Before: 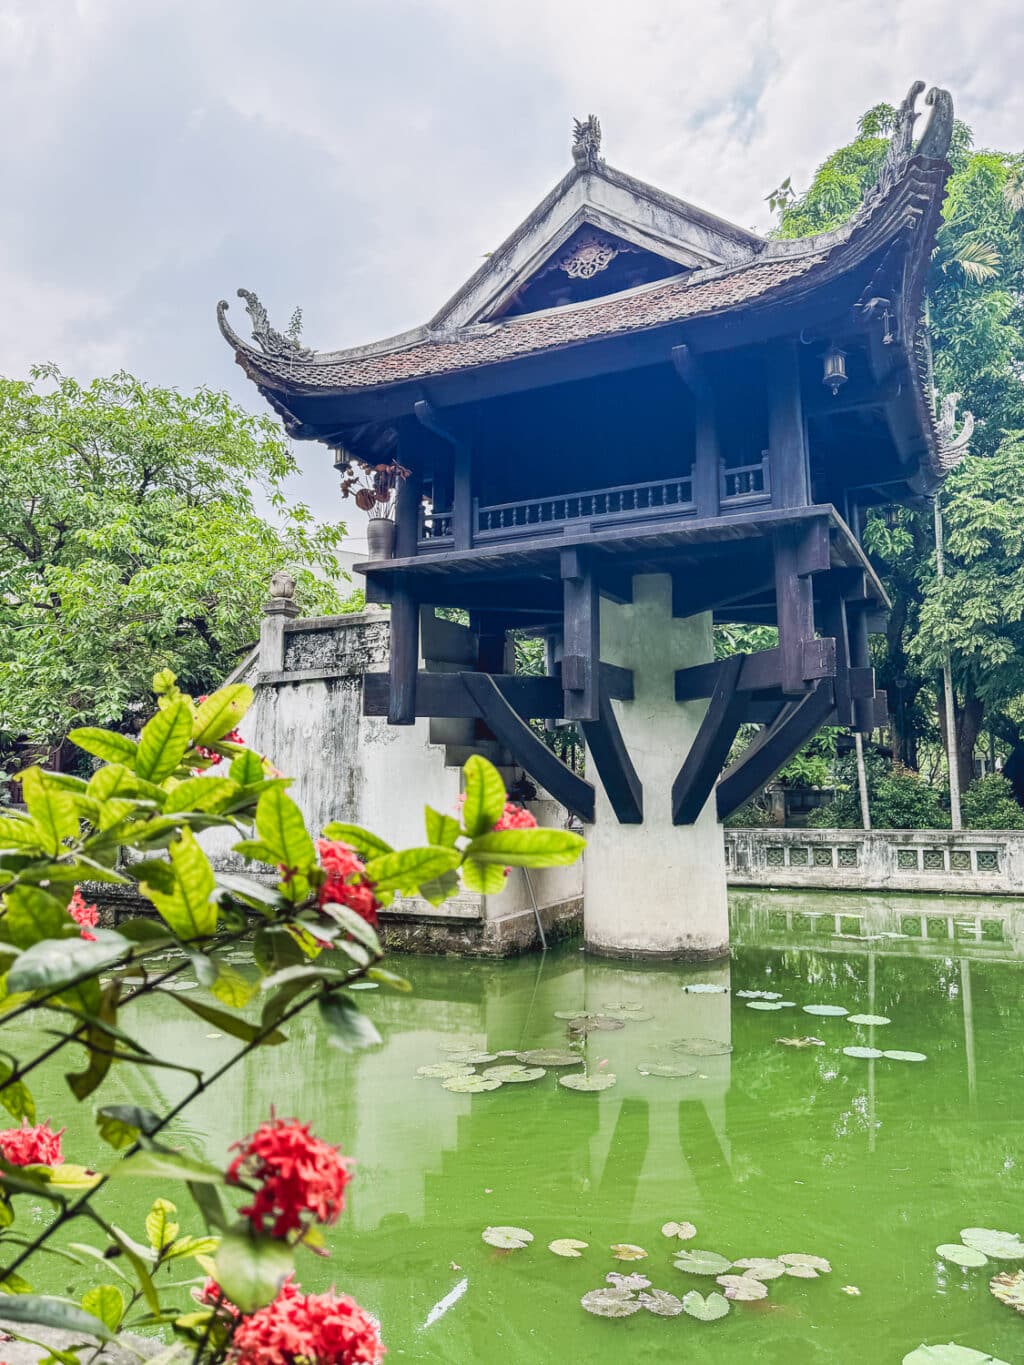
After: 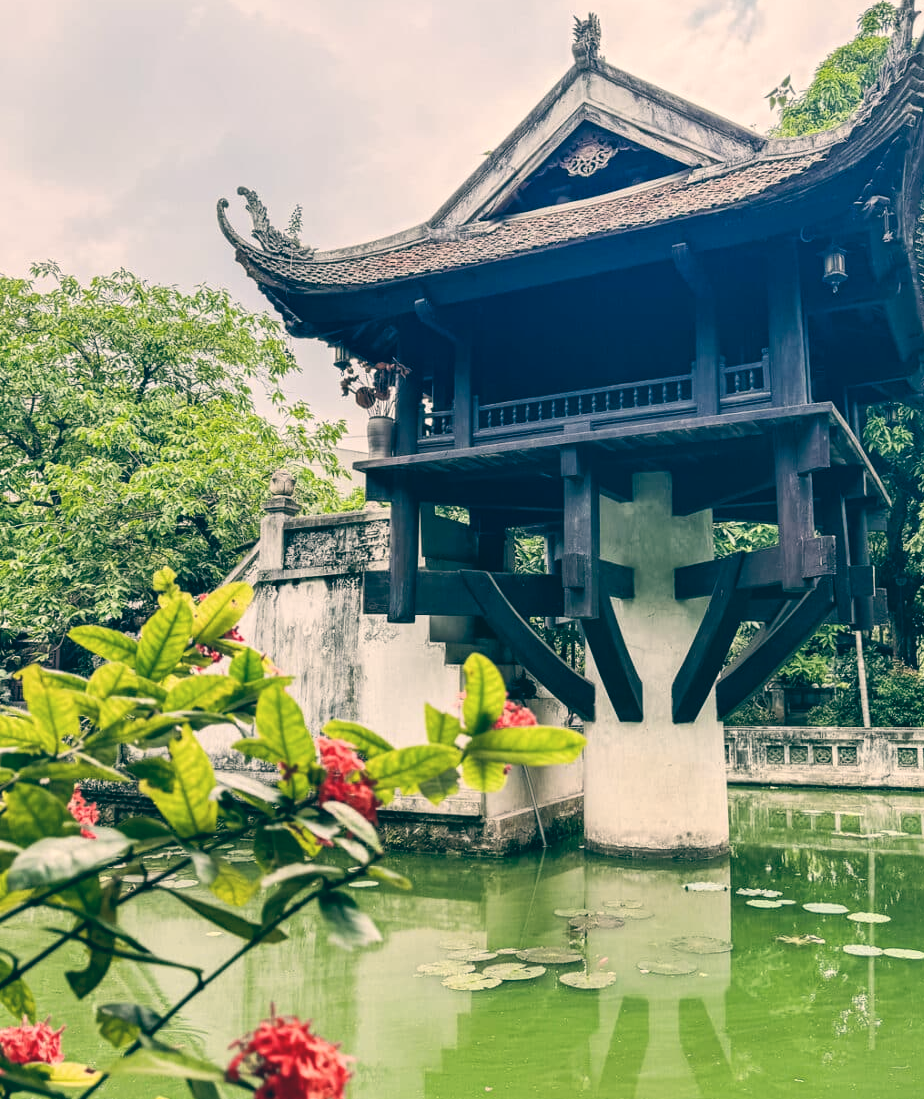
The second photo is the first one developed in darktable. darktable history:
color balance rgb: shadows lift › hue 87.51°, highlights gain › chroma 1.62%, highlights gain › hue 55.1°, global offset › chroma 0.06%, global offset › hue 253.66°, linear chroma grading › global chroma 0.5%, perceptual saturation grading › global saturation 16.38%
contrast brightness saturation: contrast 0.11, saturation -0.17
white balance: red 1, blue 1
color balance: lift [1.005, 0.99, 1.007, 1.01], gamma [1, 0.979, 1.011, 1.021], gain [0.923, 1.098, 1.025, 0.902], input saturation 90.45%, contrast 7.73%, output saturation 105.91%
crop: top 7.49%, right 9.717%, bottom 11.943%
